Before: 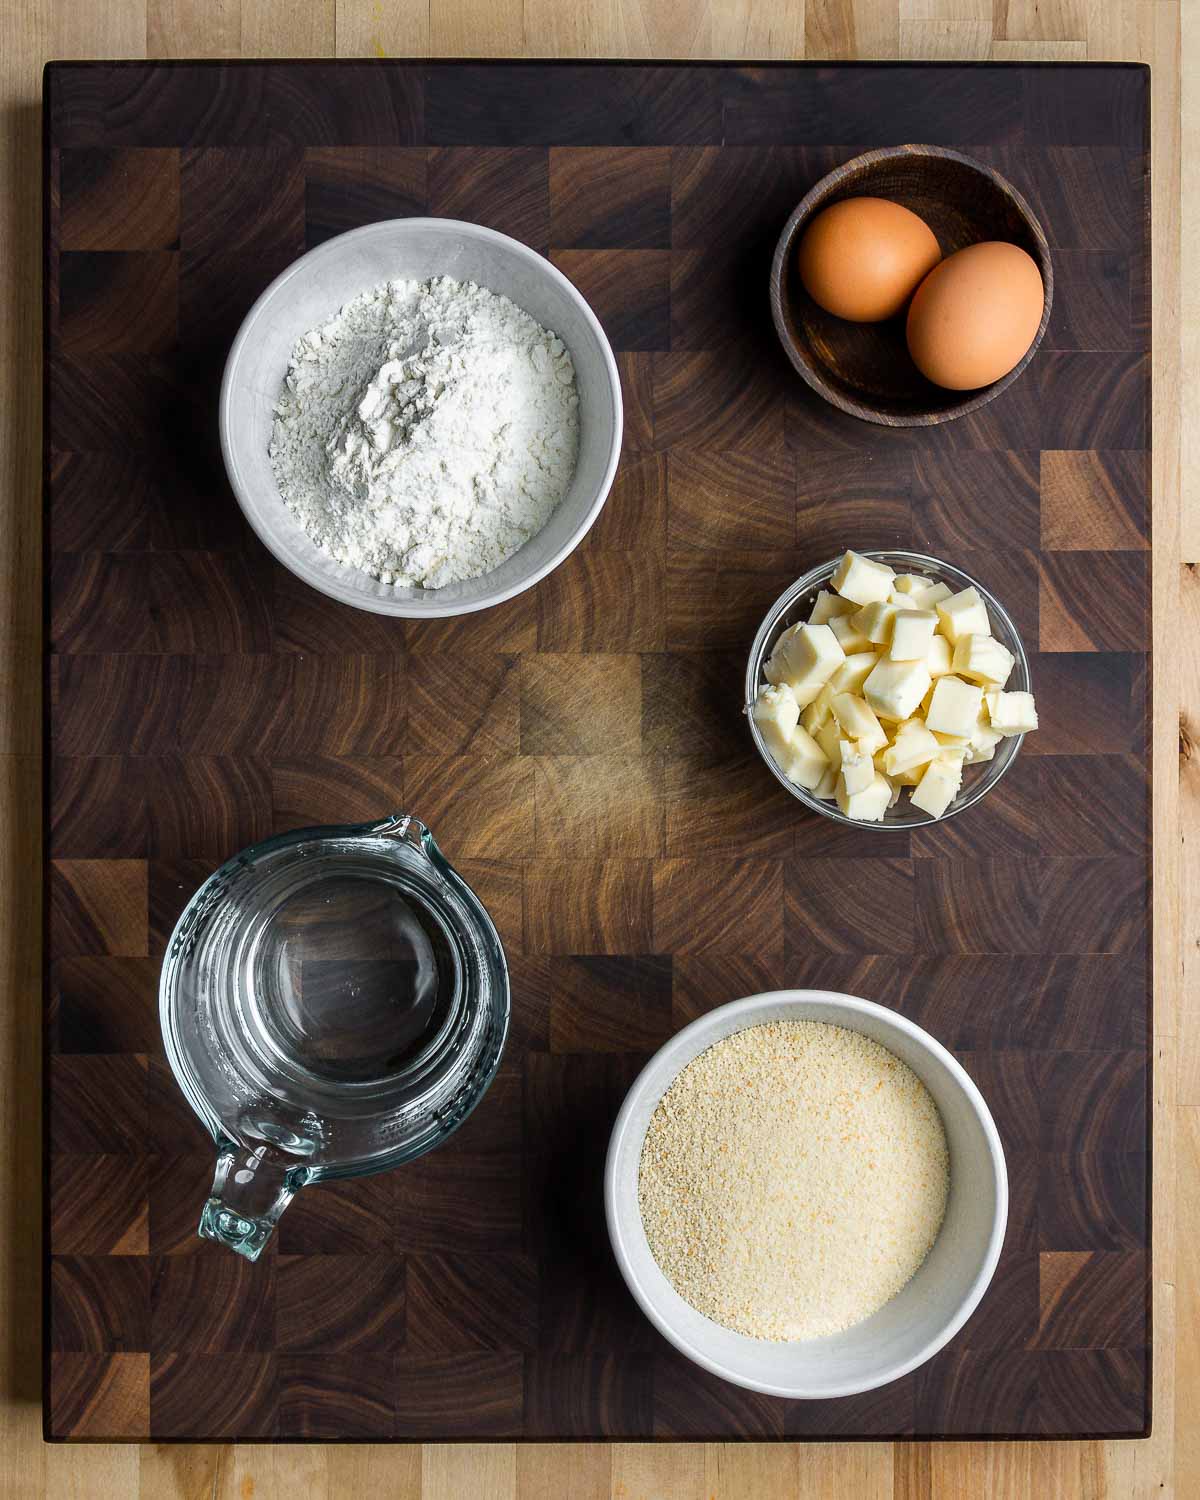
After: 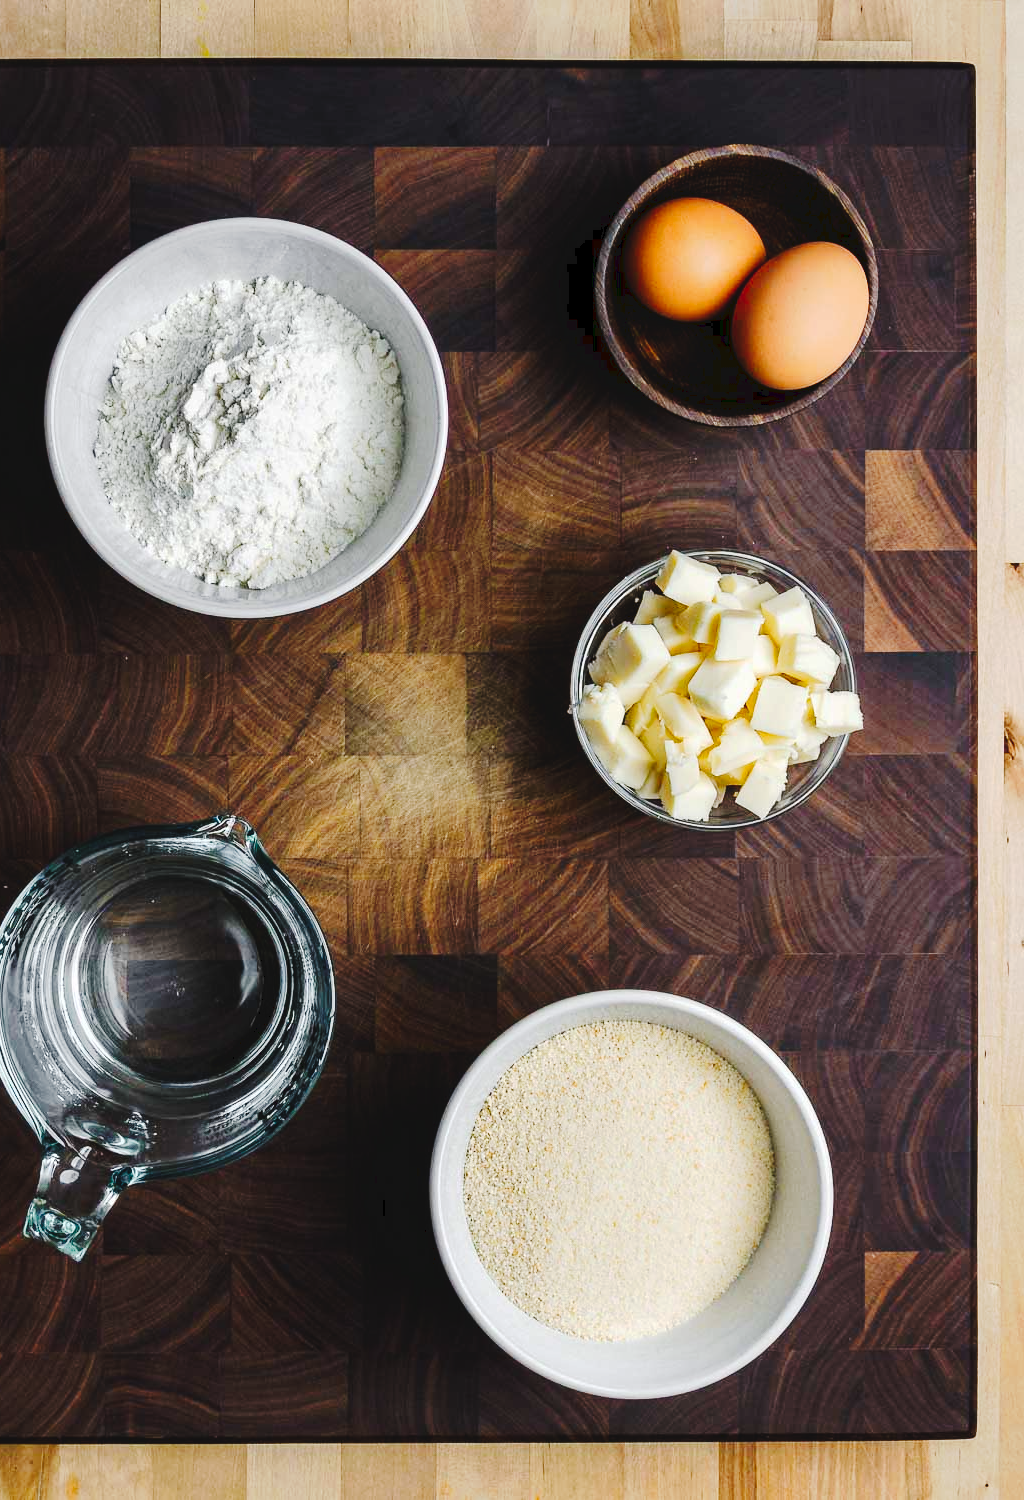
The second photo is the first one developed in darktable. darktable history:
crop and rotate: left 14.584%
tone curve: curves: ch0 [(0, 0) (0.003, 0.054) (0.011, 0.057) (0.025, 0.056) (0.044, 0.062) (0.069, 0.071) (0.1, 0.088) (0.136, 0.111) (0.177, 0.146) (0.224, 0.19) (0.277, 0.261) (0.335, 0.363) (0.399, 0.458) (0.468, 0.562) (0.543, 0.653) (0.623, 0.725) (0.709, 0.801) (0.801, 0.853) (0.898, 0.915) (1, 1)], preserve colors none
